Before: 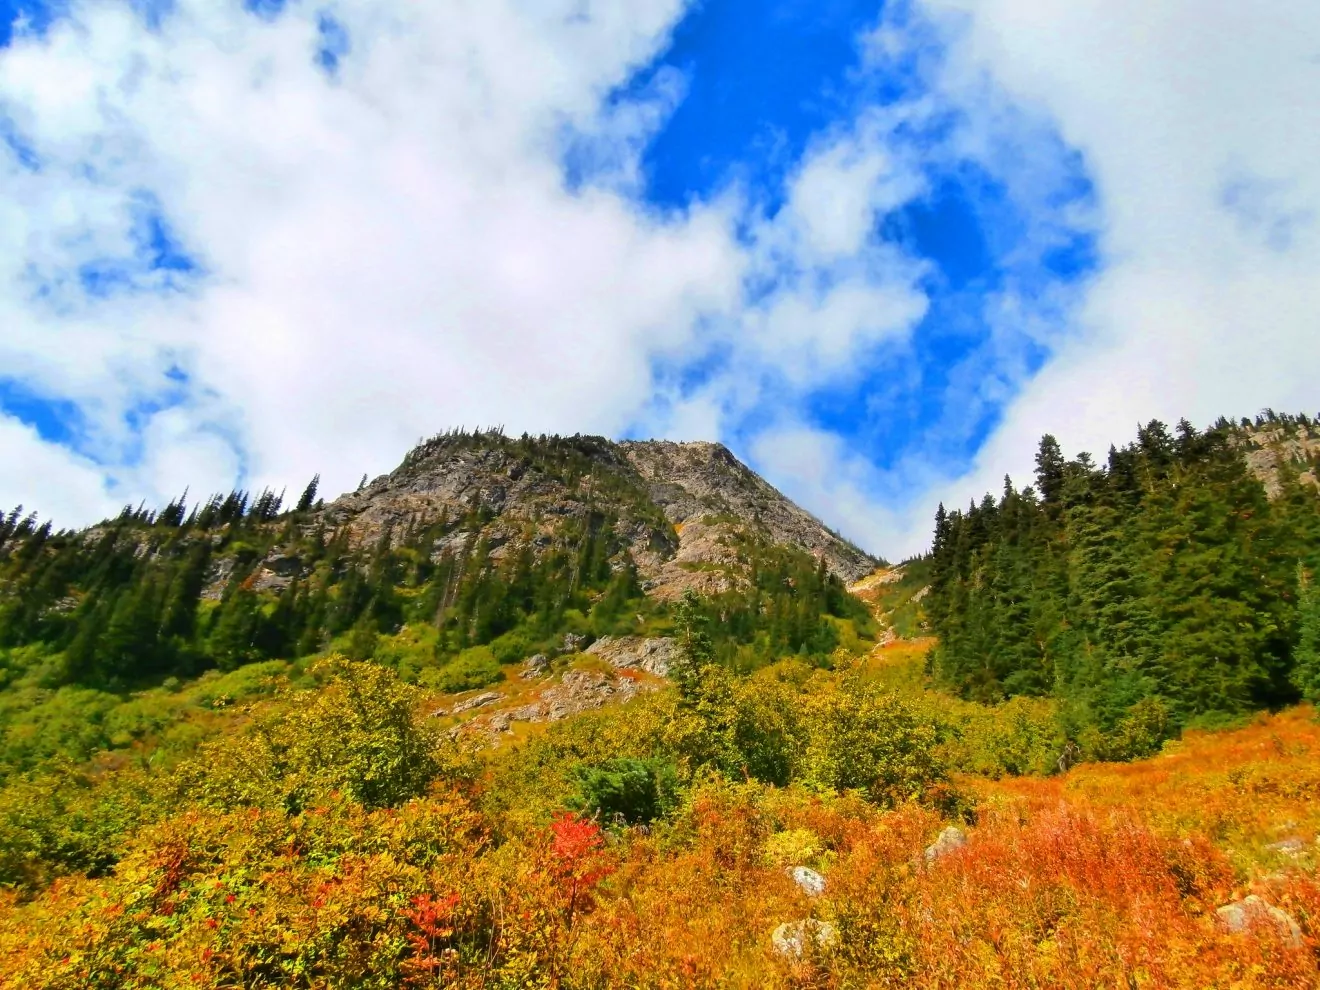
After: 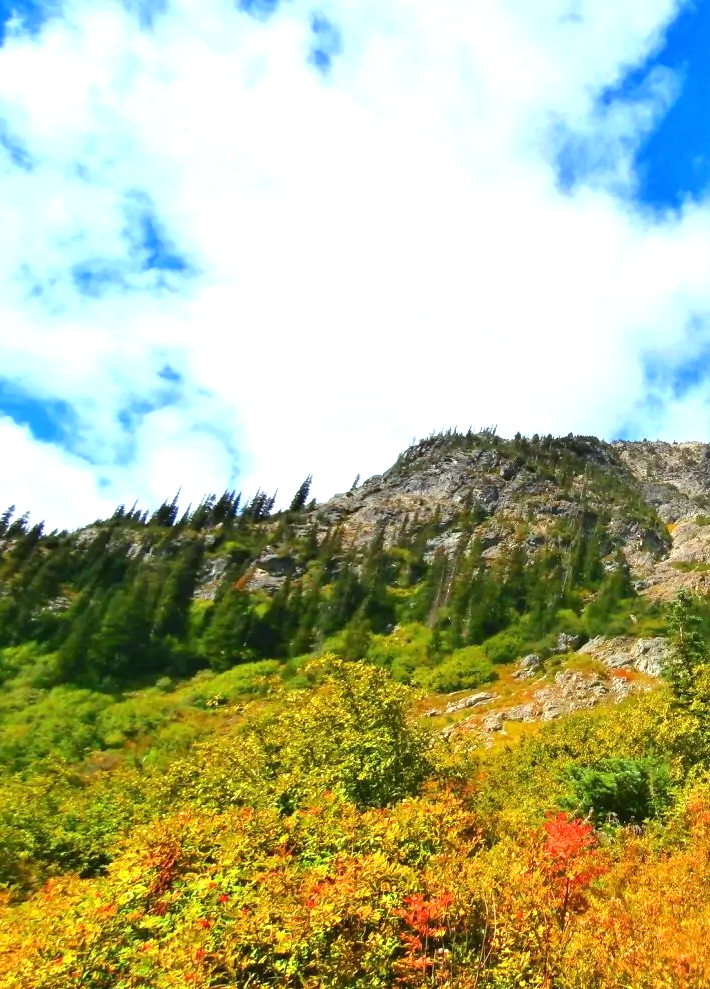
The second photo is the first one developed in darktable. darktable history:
exposure: black level correction 0, exposure 0.7 EV, compensate exposure bias true, compensate highlight preservation false
white balance: red 0.925, blue 1.046
crop: left 0.587%, right 45.588%, bottom 0.086%
